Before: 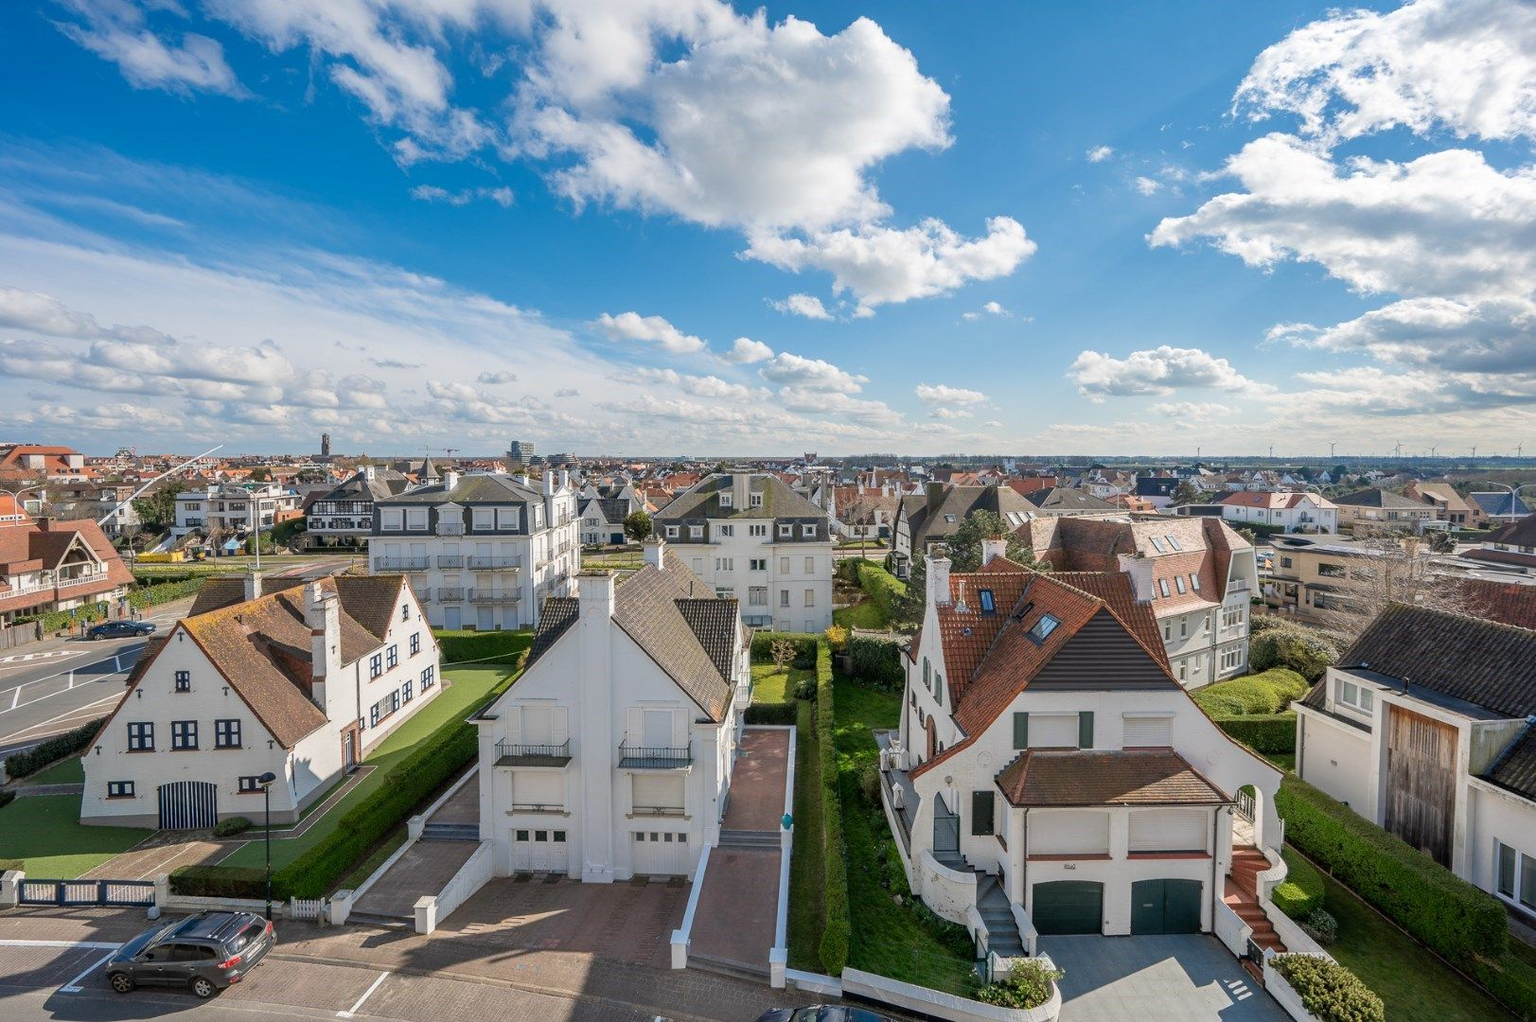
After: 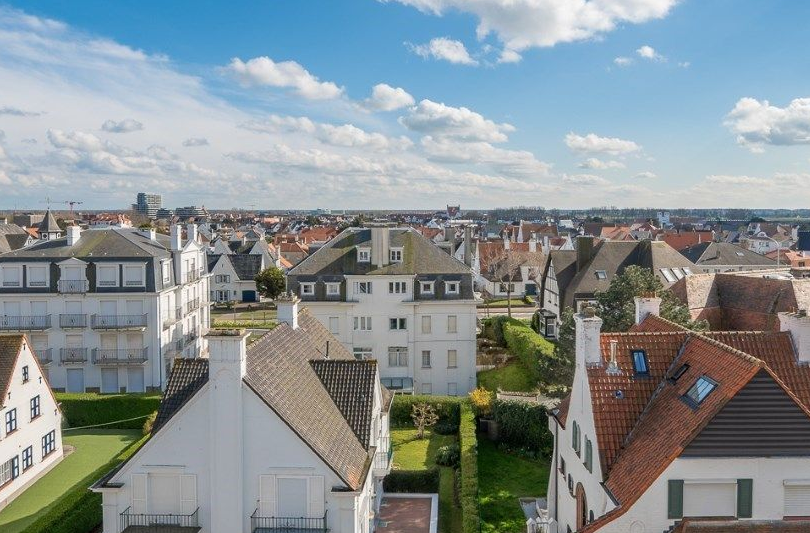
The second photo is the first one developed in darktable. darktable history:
crop: left 24.86%, top 25.281%, right 25.222%, bottom 25.342%
